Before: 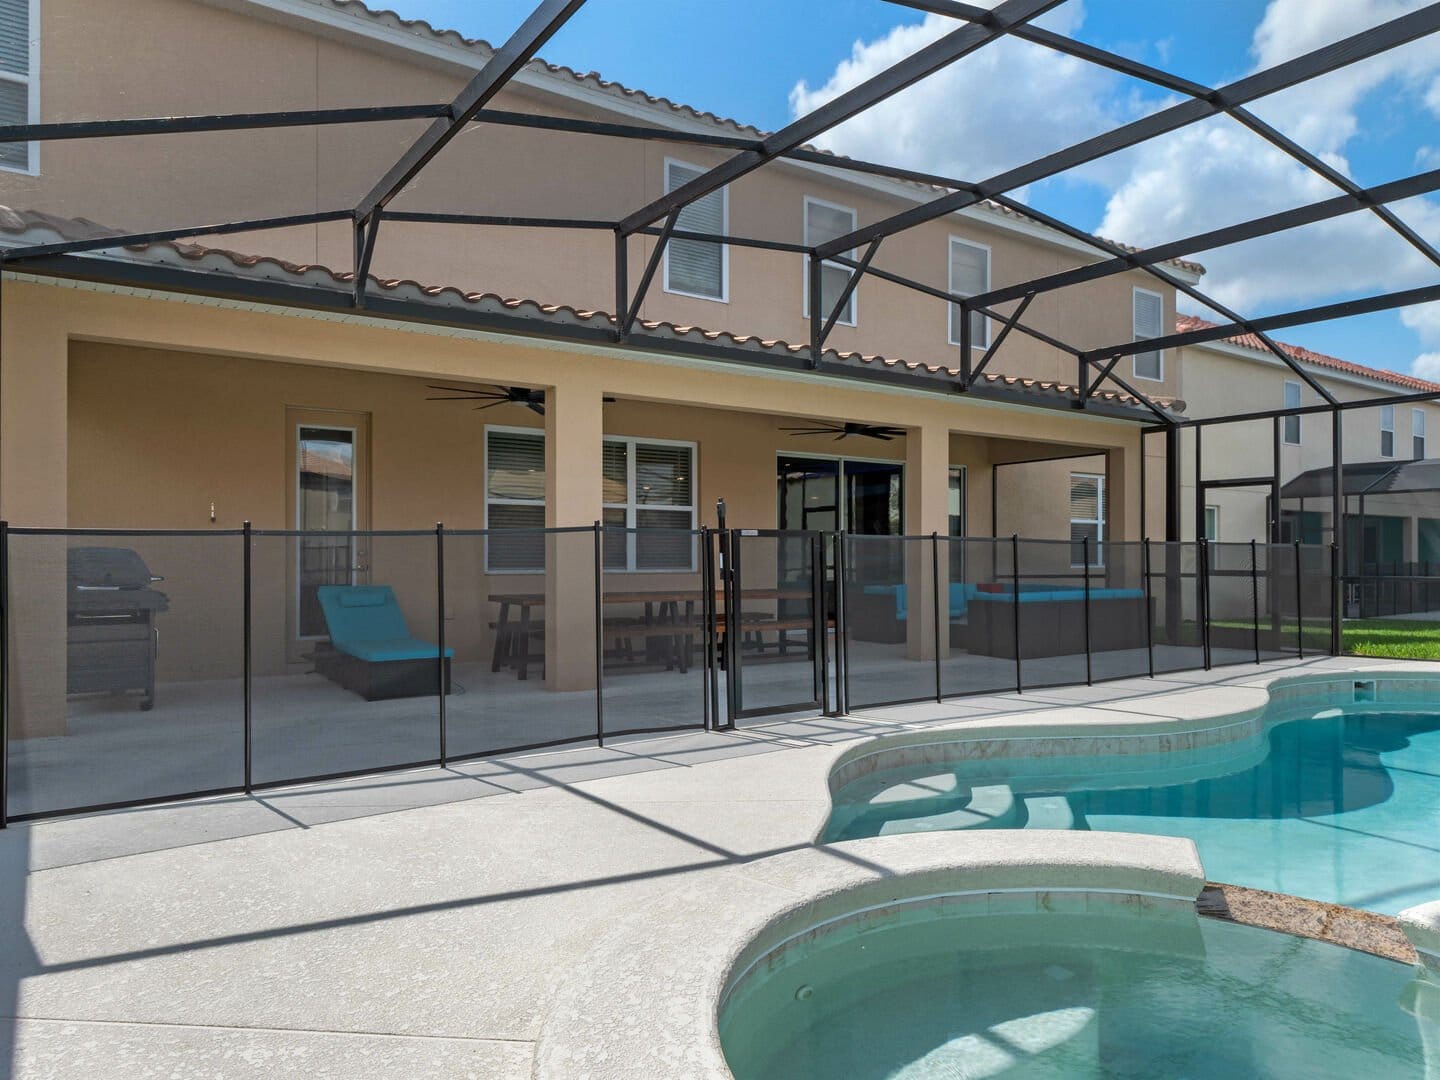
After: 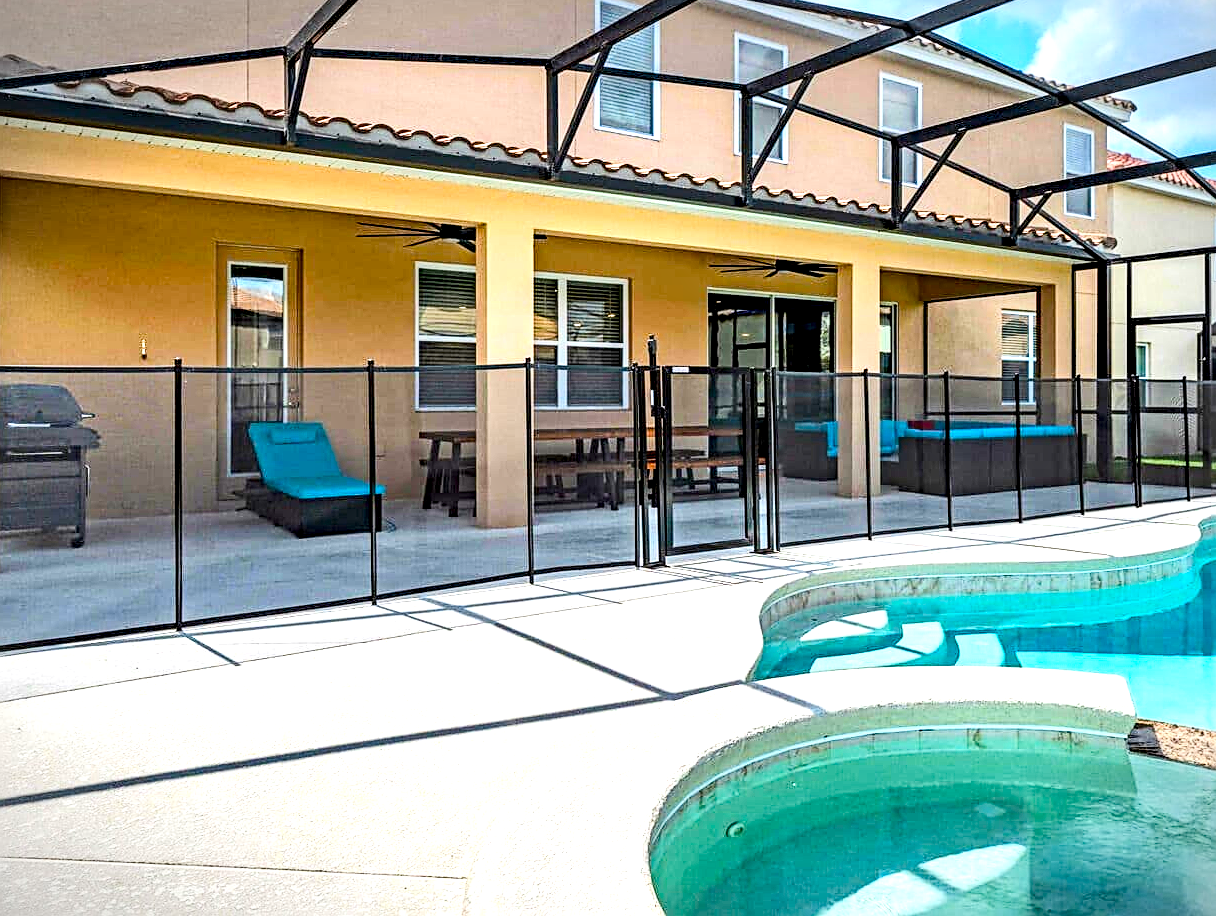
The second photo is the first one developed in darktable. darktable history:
tone equalizer: -8 EV -0.434 EV, -7 EV -0.398 EV, -6 EV -0.342 EV, -5 EV -0.243 EV, -3 EV 0.241 EV, -2 EV 0.336 EV, -1 EV 0.386 EV, +0 EV 0.403 EV
contrast brightness saturation: contrast 0.235, brightness 0.266, saturation 0.379
vignetting: fall-off start 99.23%, width/height ratio 1.306
sharpen: on, module defaults
color balance rgb: highlights gain › luminance 17.525%, perceptual saturation grading › global saturation 34.544%, perceptual saturation grading › highlights -25.236%, perceptual saturation grading › shadows 26.004%, perceptual brilliance grading › mid-tones 9.393%, perceptual brilliance grading › shadows 14.367%, global vibrance 9.832%
local contrast: highlights 80%, shadows 58%, detail 174%, midtone range 0.597
haze removal: compatibility mode true
crop and rotate: left 4.848%, top 15.113%, right 10.665%
